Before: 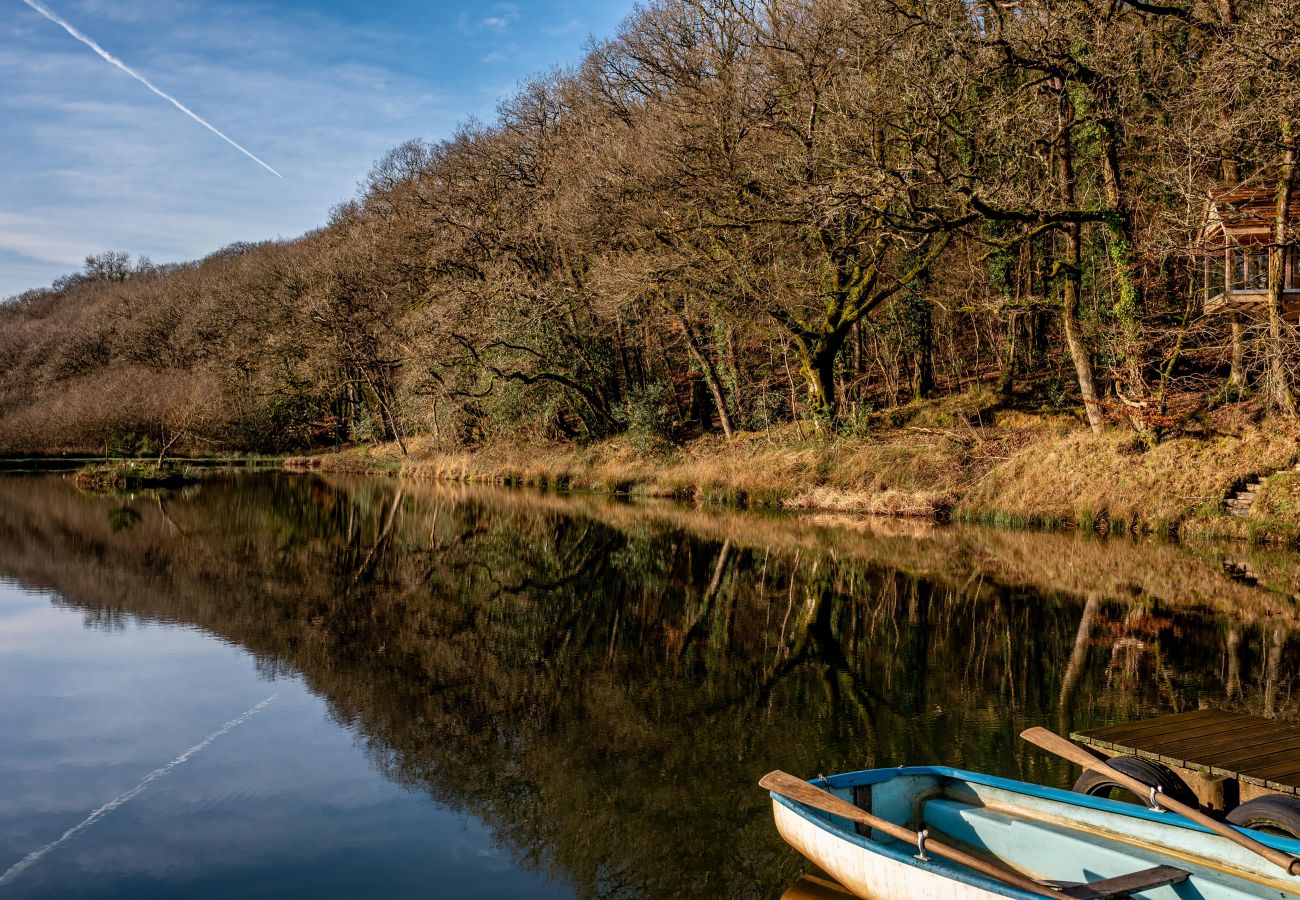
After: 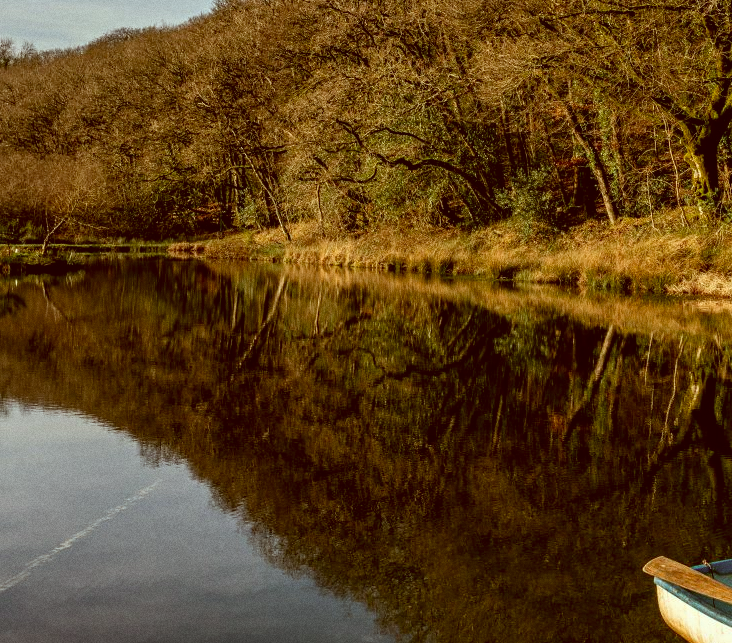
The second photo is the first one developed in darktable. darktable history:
tone equalizer: on, module defaults
crop: left 8.966%, top 23.852%, right 34.699%, bottom 4.703%
color correction: highlights a* -5.94, highlights b* 9.48, shadows a* 10.12, shadows b* 23.94
grain: on, module defaults
